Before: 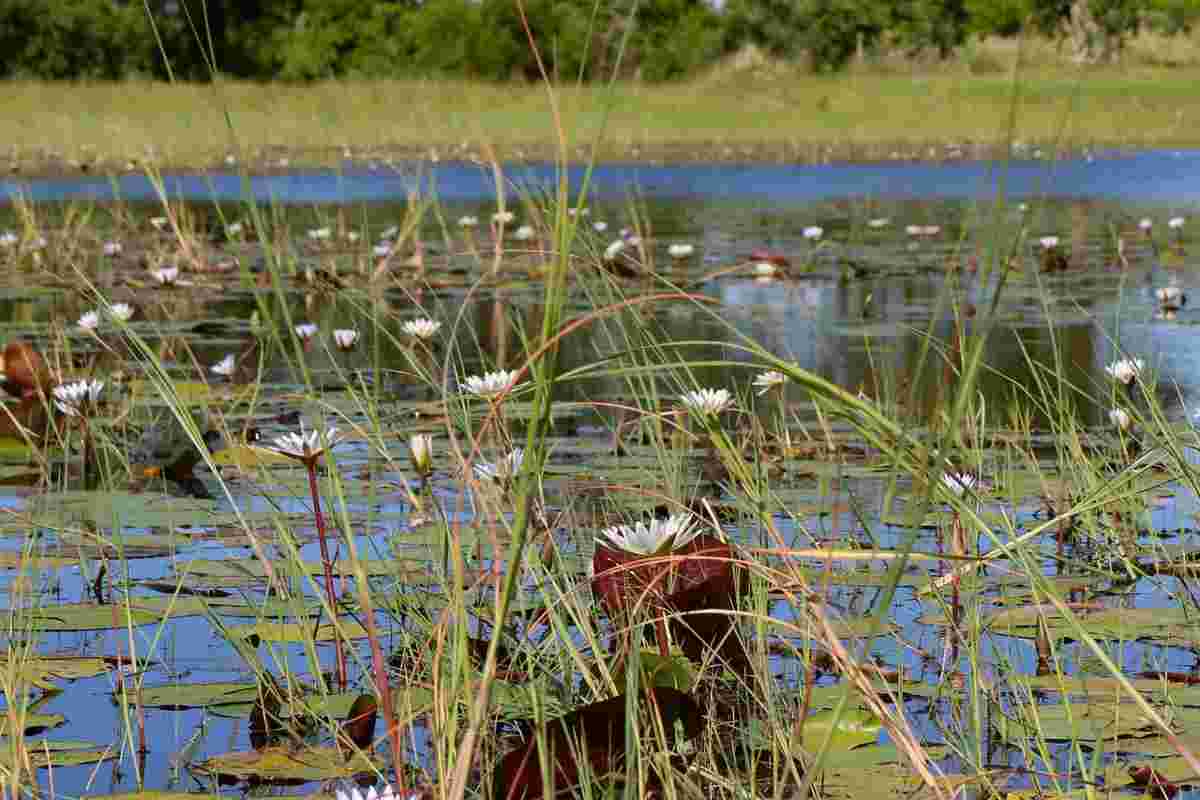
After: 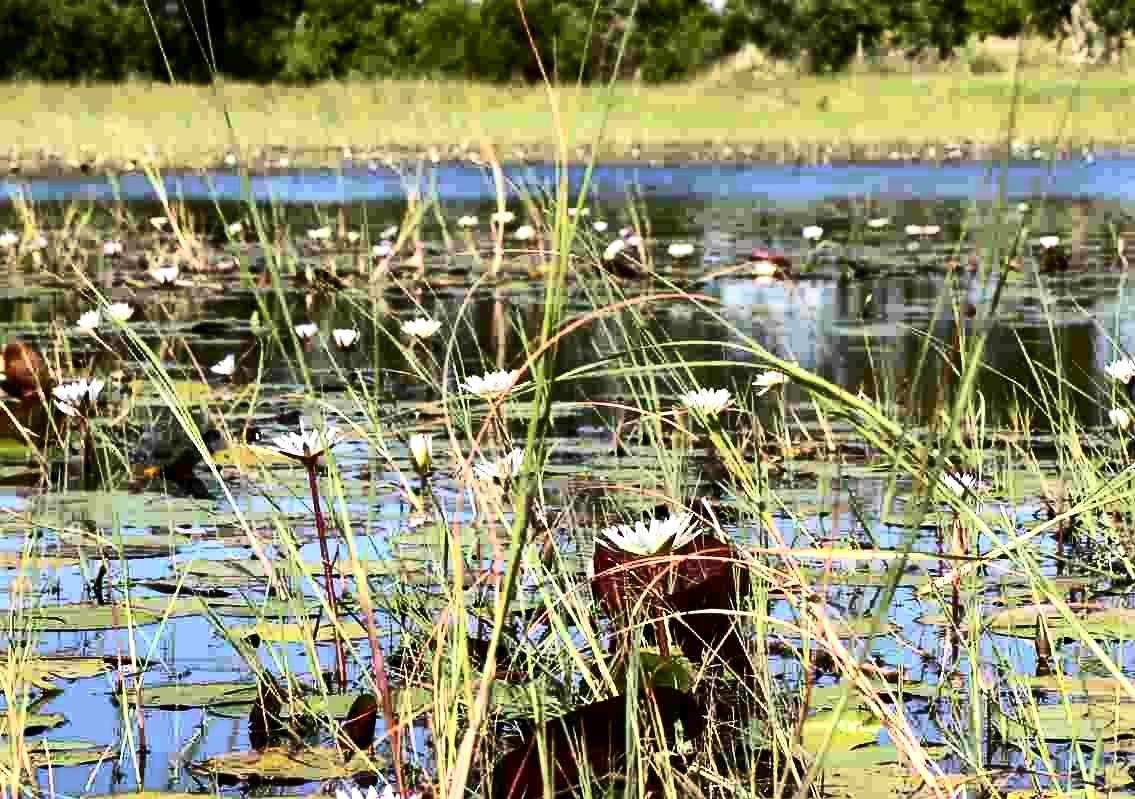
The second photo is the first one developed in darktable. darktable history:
tone equalizer: -8 EV -1.11 EV, -7 EV -1 EV, -6 EV -0.879 EV, -5 EV -0.607 EV, -3 EV 0.545 EV, -2 EV 0.883 EV, -1 EV 0.988 EV, +0 EV 1.07 EV, edges refinement/feathering 500, mask exposure compensation -1.57 EV, preserve details no
local contrast: mode bilateral grid, contrast 21, coarseness 49, detail 120%, midtone range 0.2
crop and rotate: left 0%, right 5.337%
contrast brightness saturation: contrast 0.243, brightness 0.086
